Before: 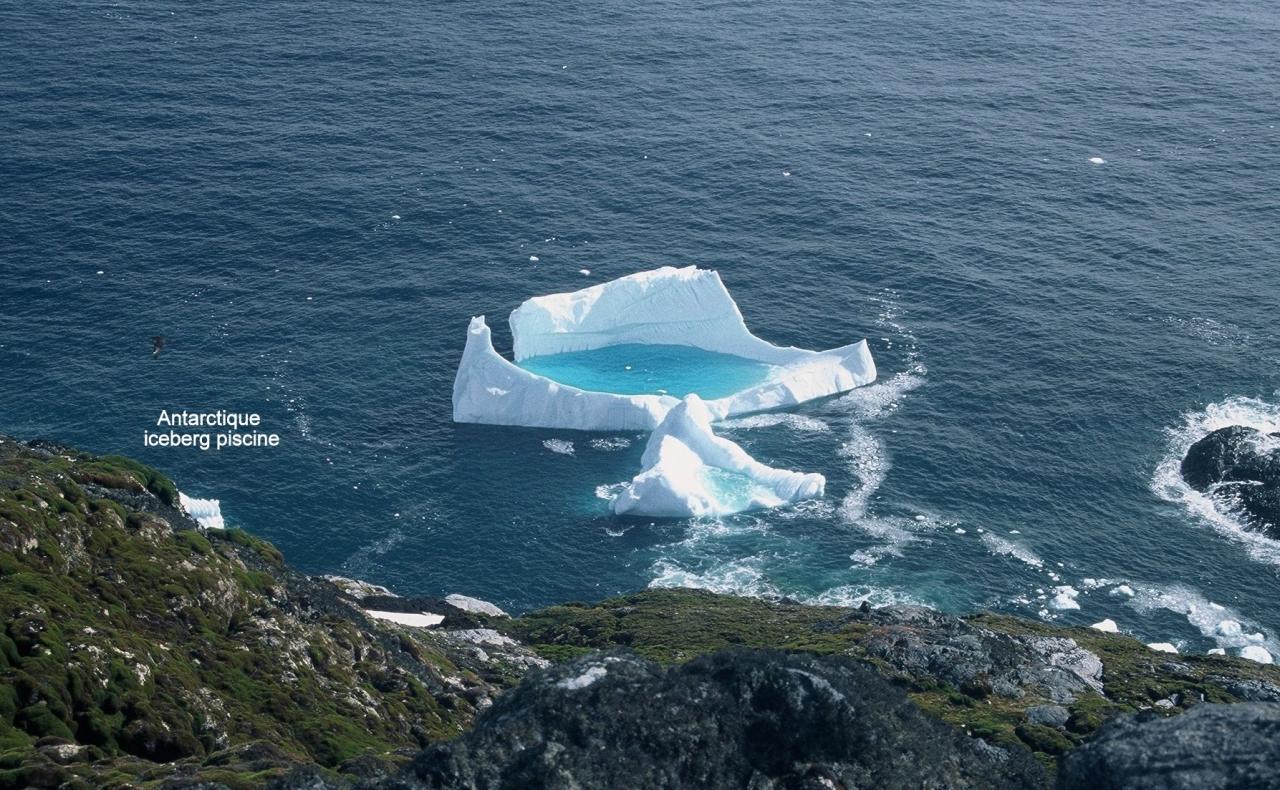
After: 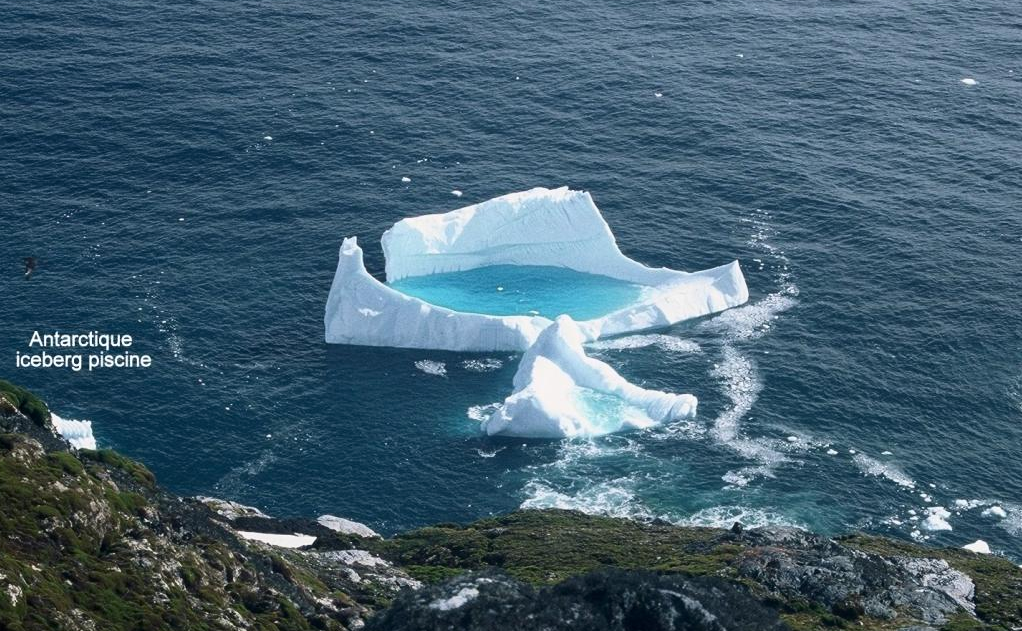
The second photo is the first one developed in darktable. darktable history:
crop and rotate: left 10.071%, top 10.071%, right 10.02%, bottom 10.02%
contrast brightness saturation: contrast 0.14
